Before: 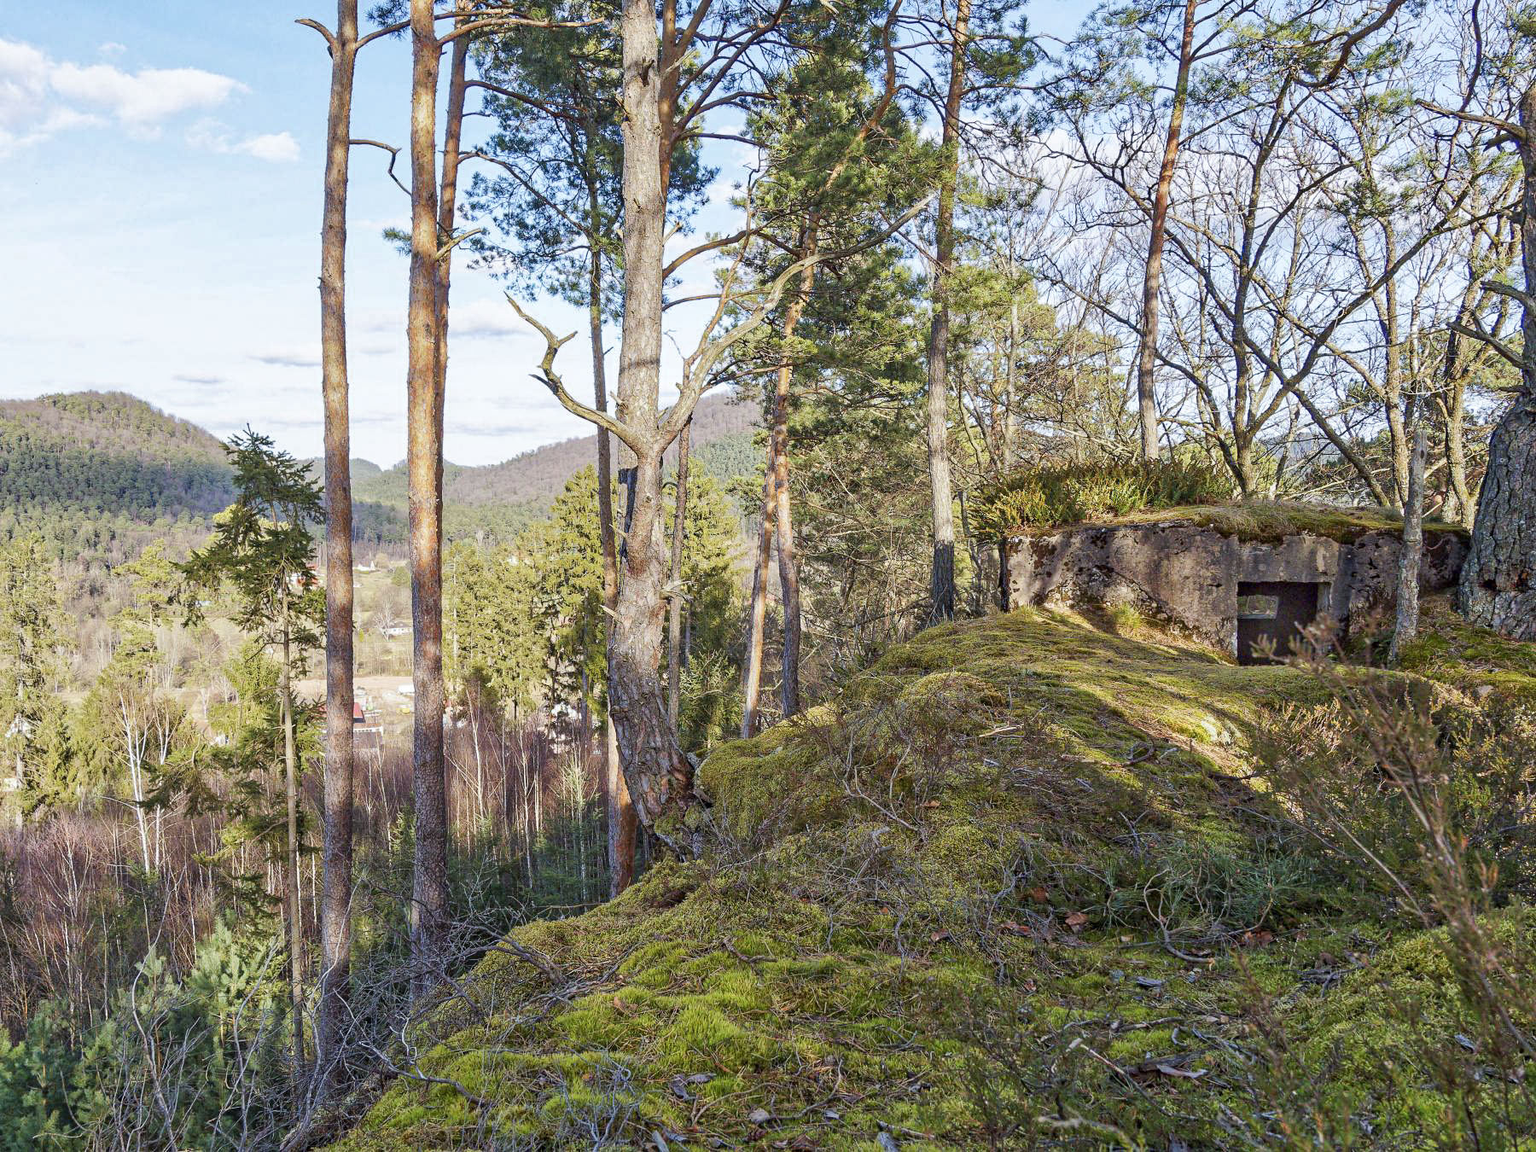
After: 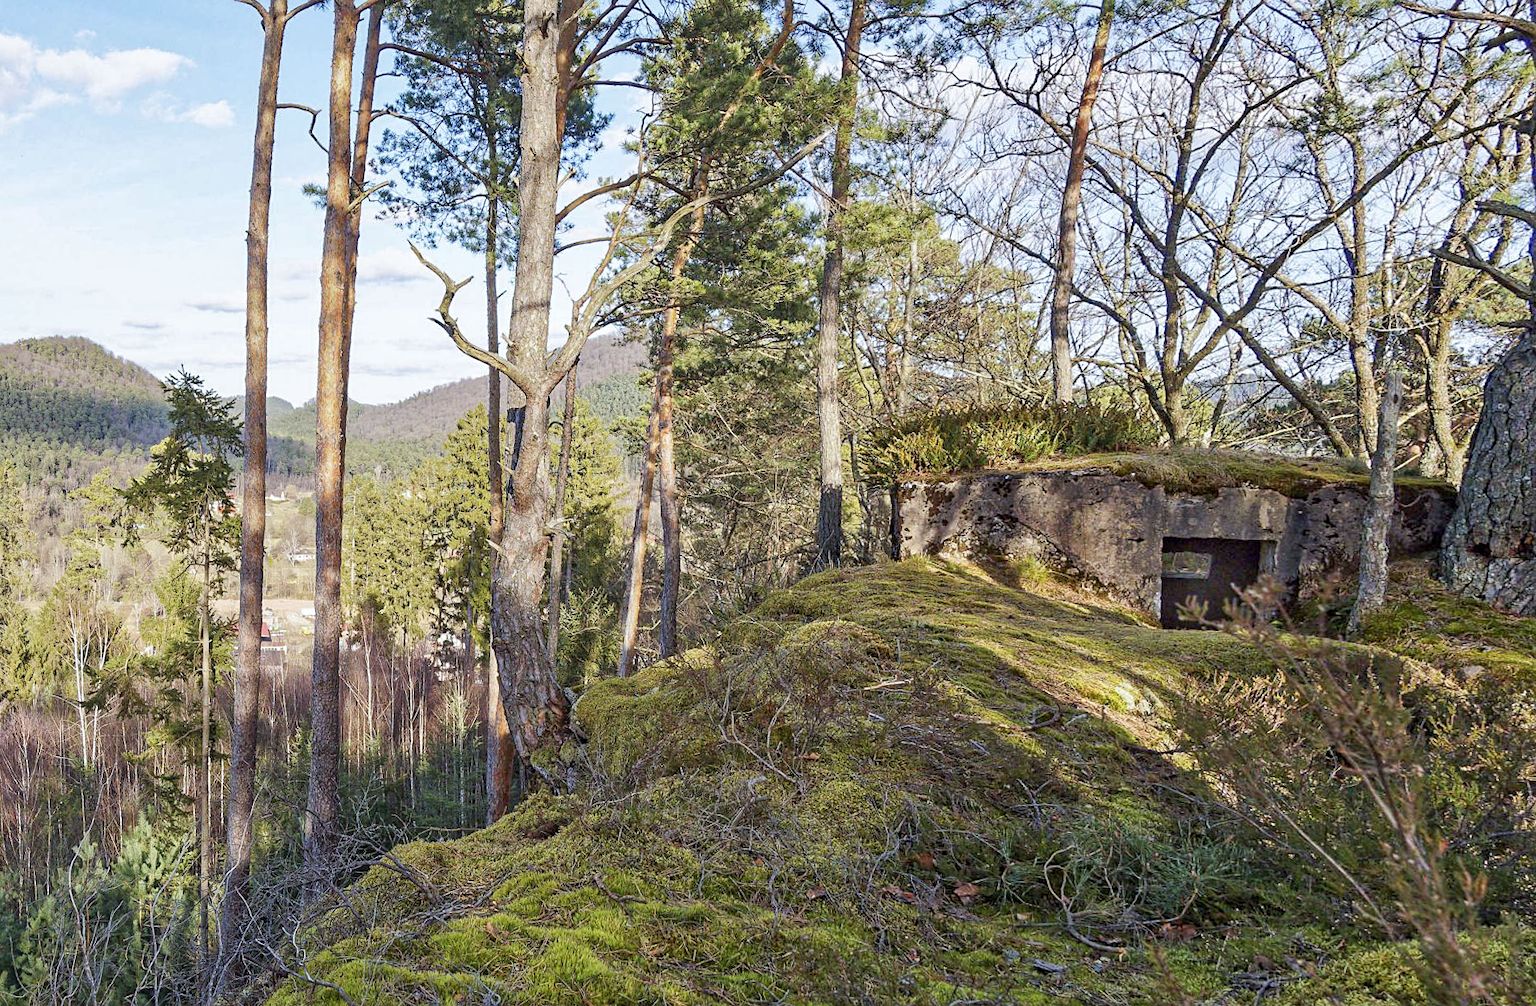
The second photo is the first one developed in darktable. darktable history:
sharpen: amount 0.2
rotate and perspective: rotation 1.69°, lens shift (vertical) -0.023, lens shift (horizontal) -0.291, crop left 0.025, crop right 0.988, crop top 0.092, crop bottom 0.842
